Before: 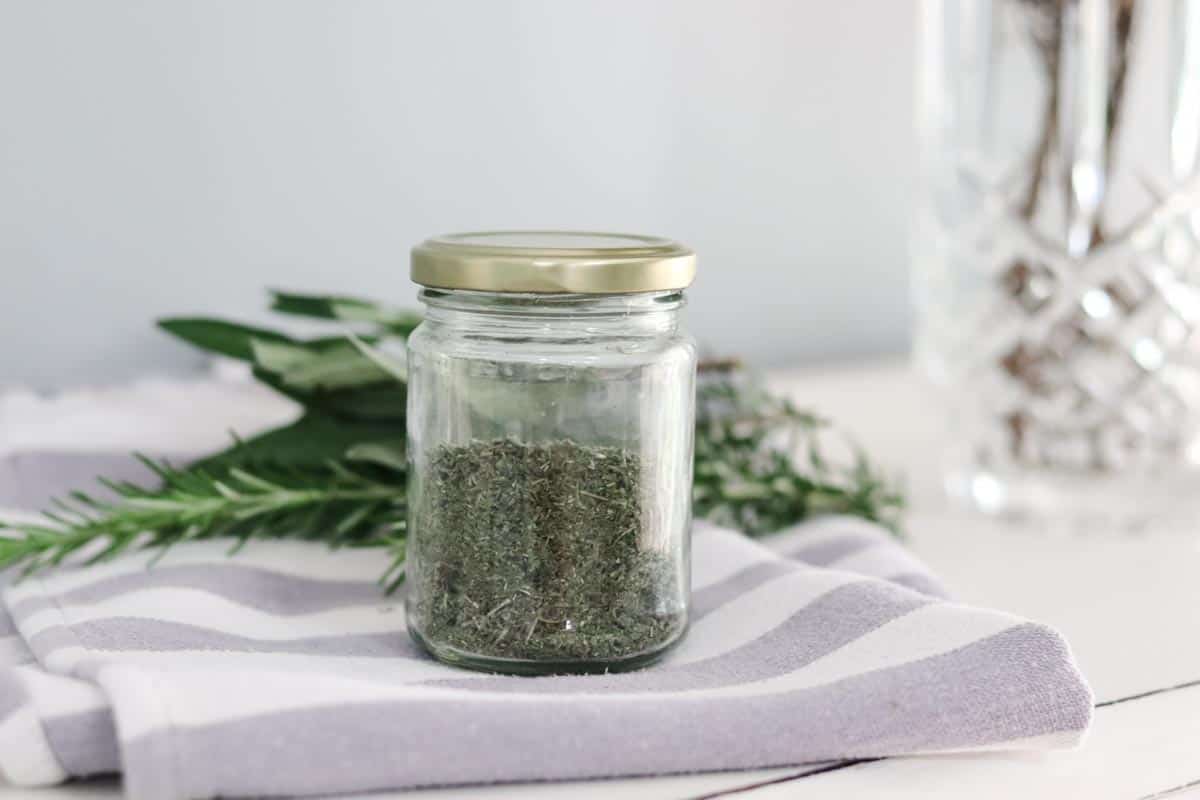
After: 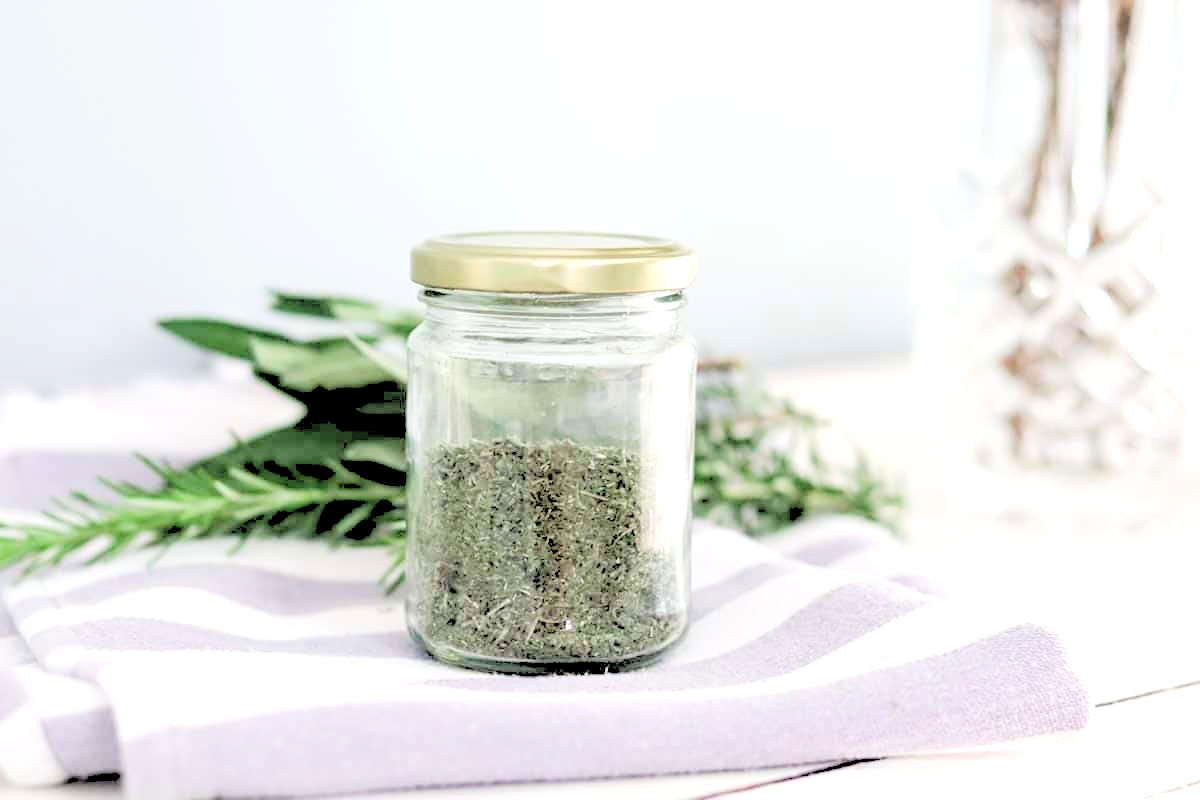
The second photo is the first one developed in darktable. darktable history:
levels: black 3.83%, white 90.64%, levels [0.044, 0.416, 0.908]
sharpen: amount 0.2
rgb levels: levels [[0.027, 0.429, 0.996], [0, 0.5, 1], [0, 0.5, 1]]
